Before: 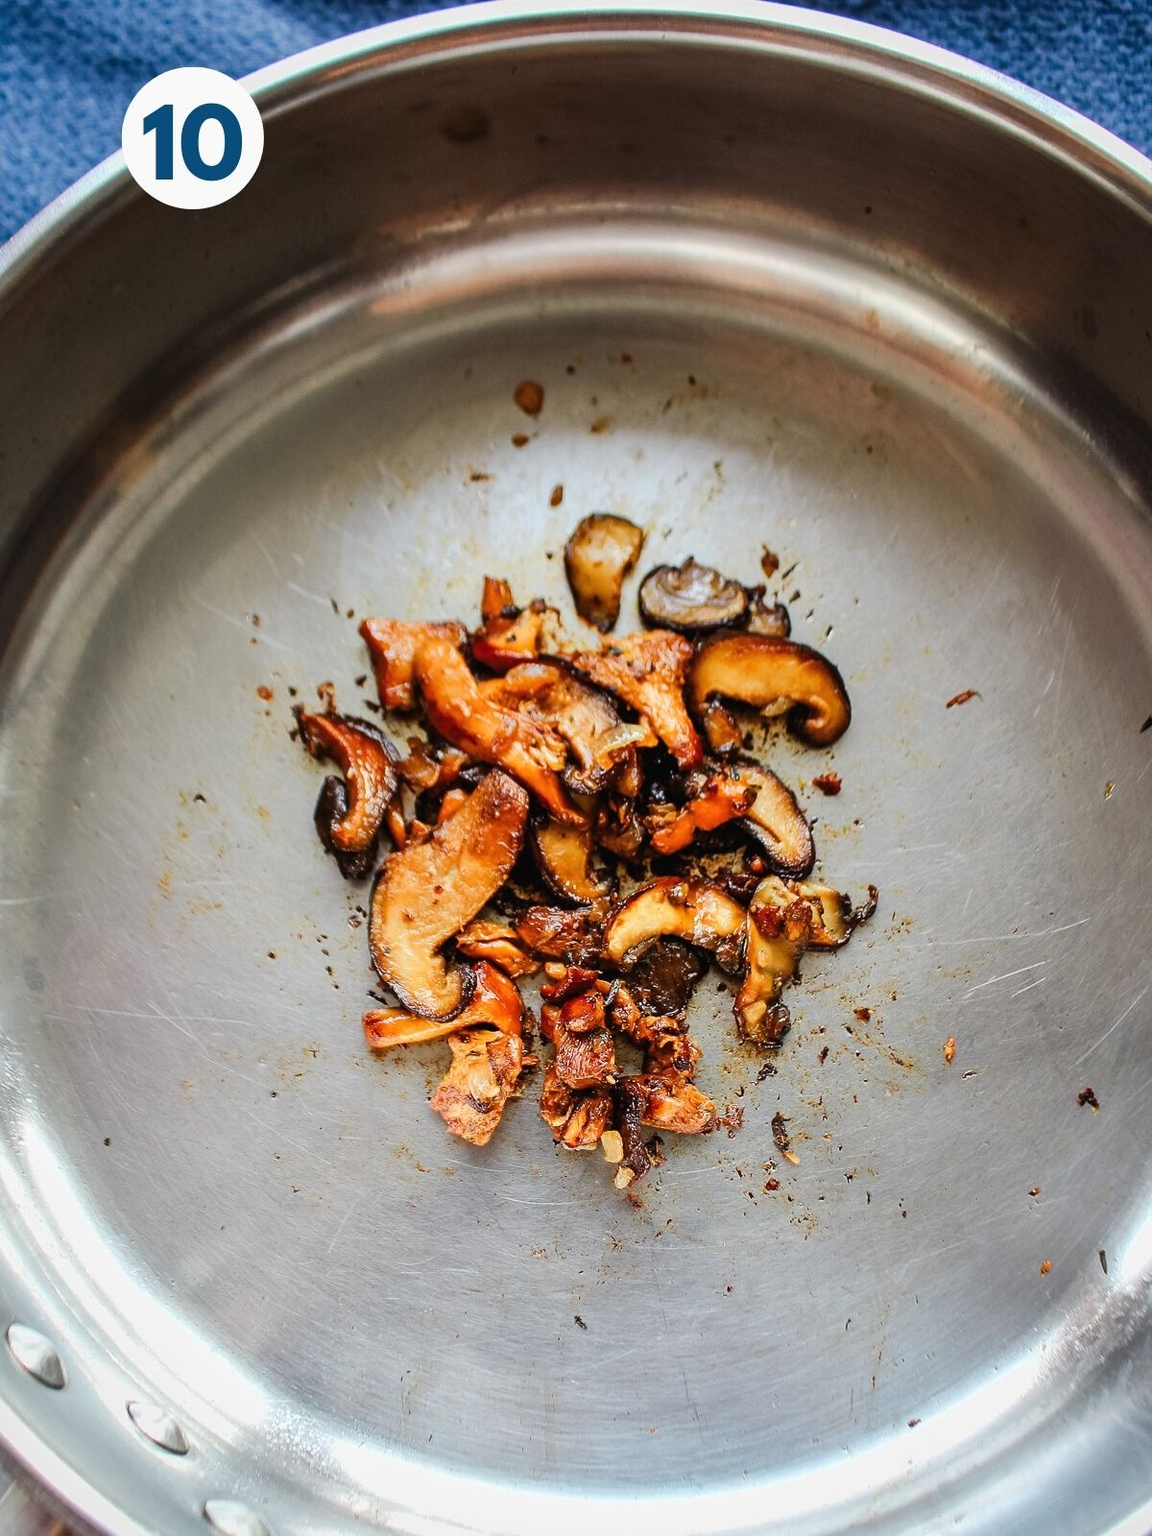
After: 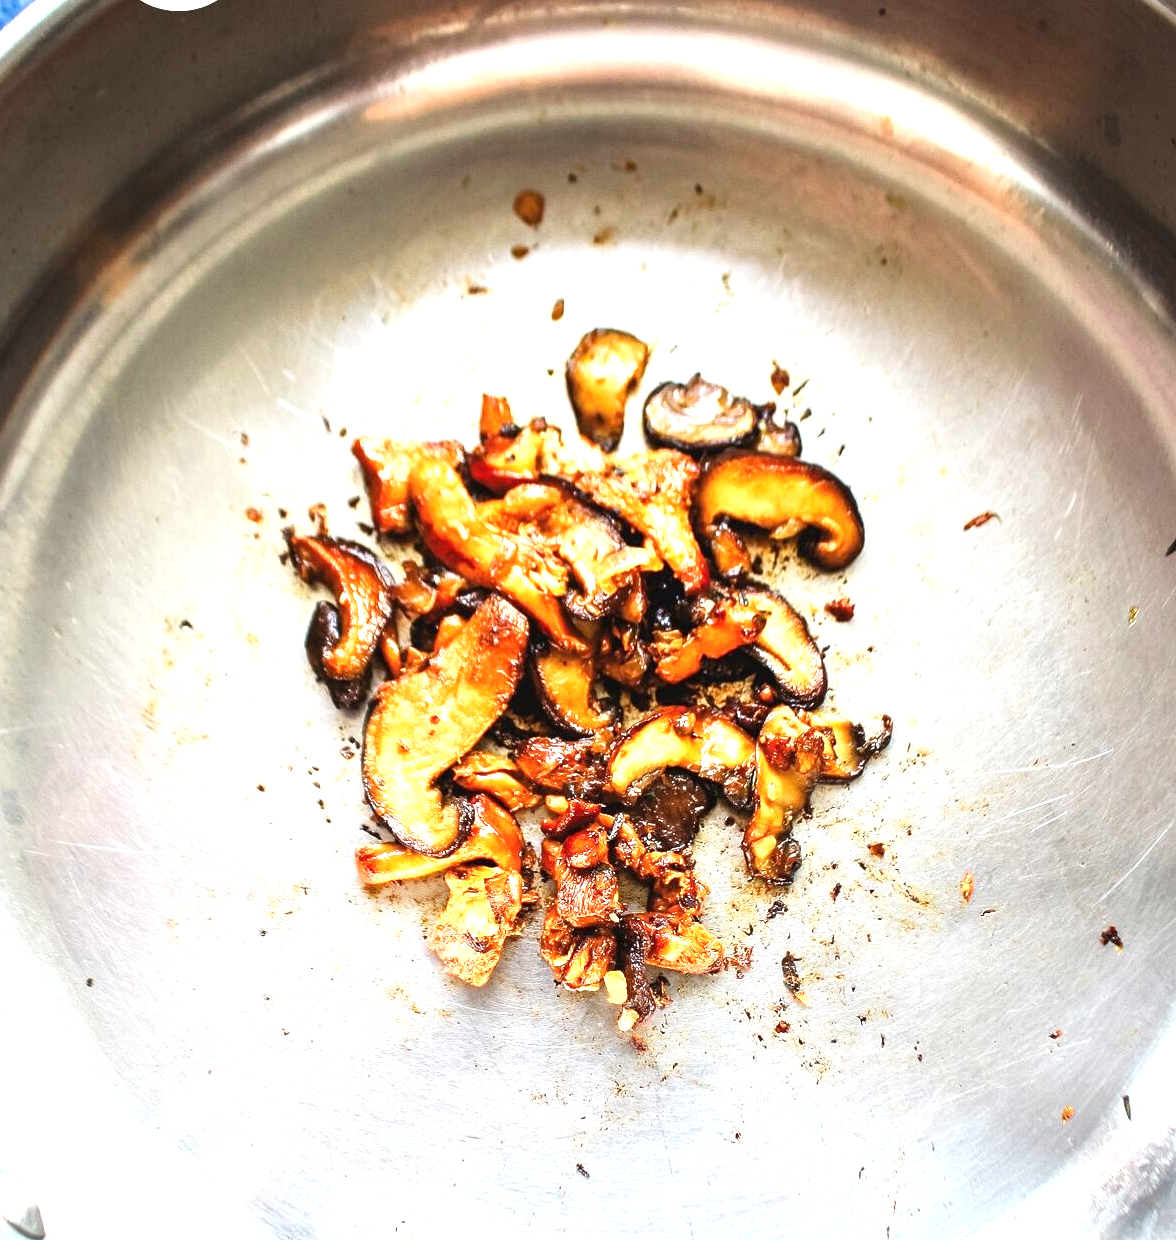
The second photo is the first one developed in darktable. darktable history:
exposure: black level correction 0, exposure 1.332 EV, compensate highlight preservation false
crop and rotate: left 1.859%, top 12.997%, right 0.139%, bottom 9.441%
